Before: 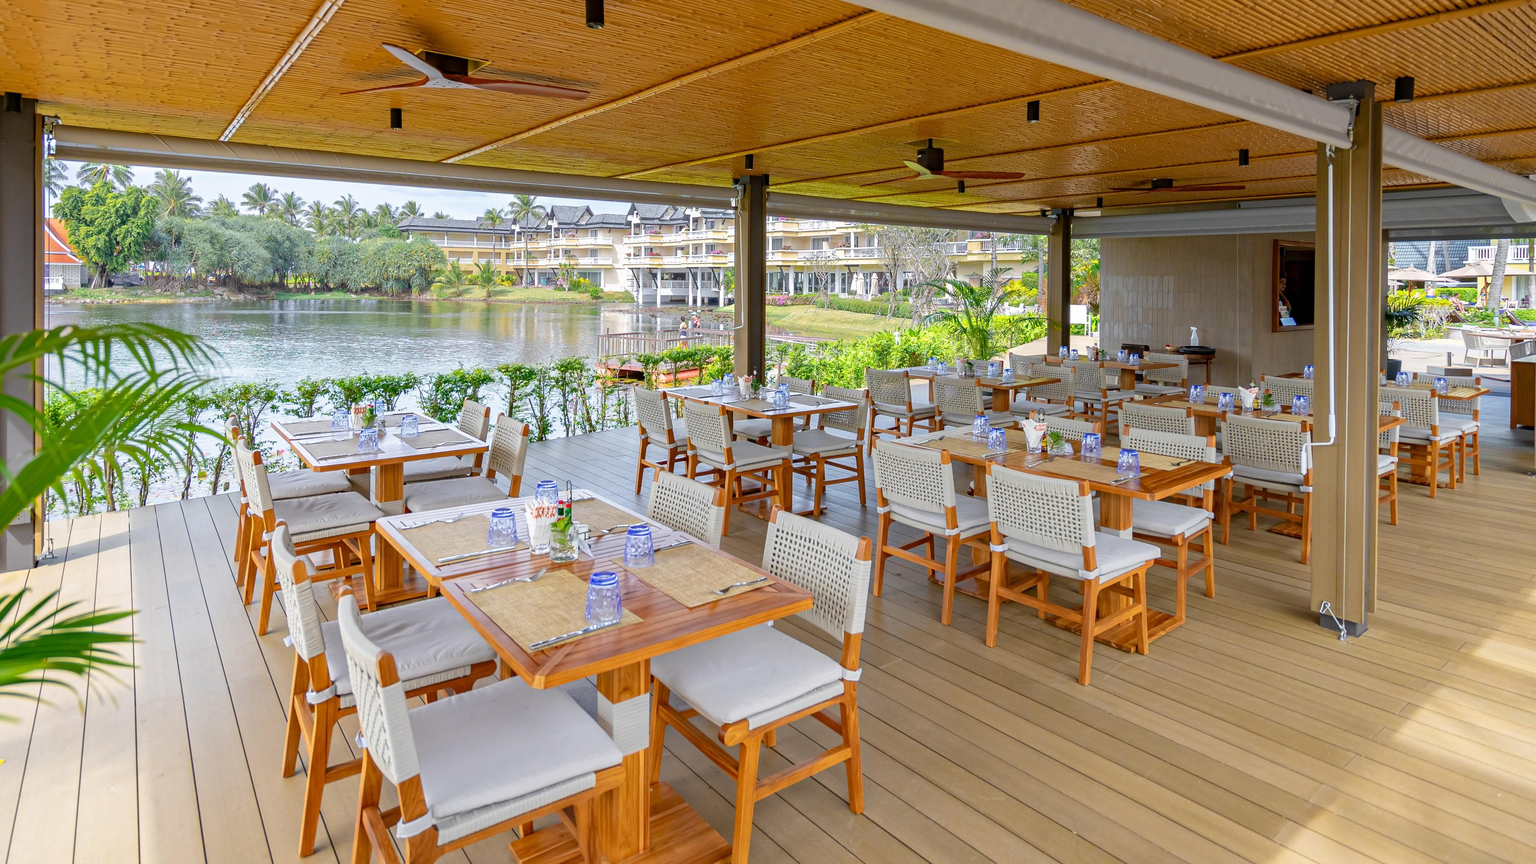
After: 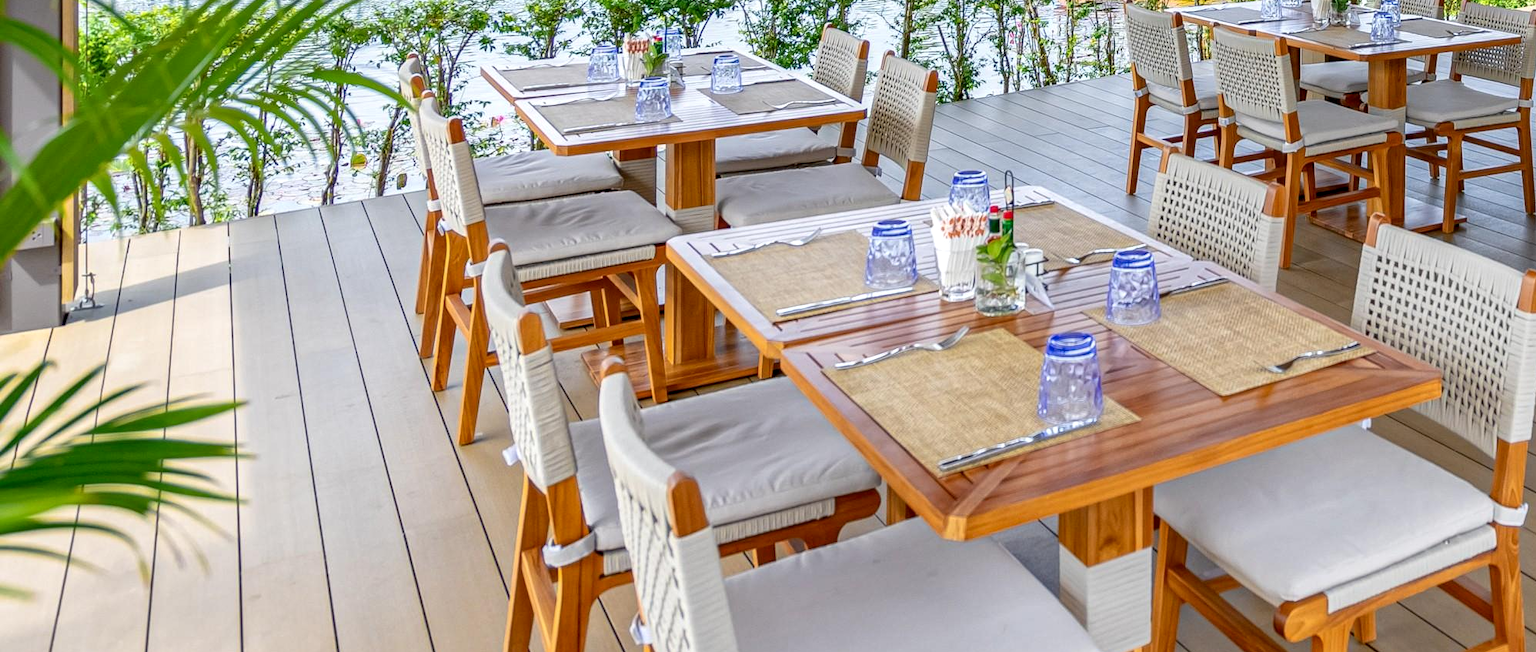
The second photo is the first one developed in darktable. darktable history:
local contrast: detail 130%
crop: top 44.483%, right 43.593%, bottom 12.892%
